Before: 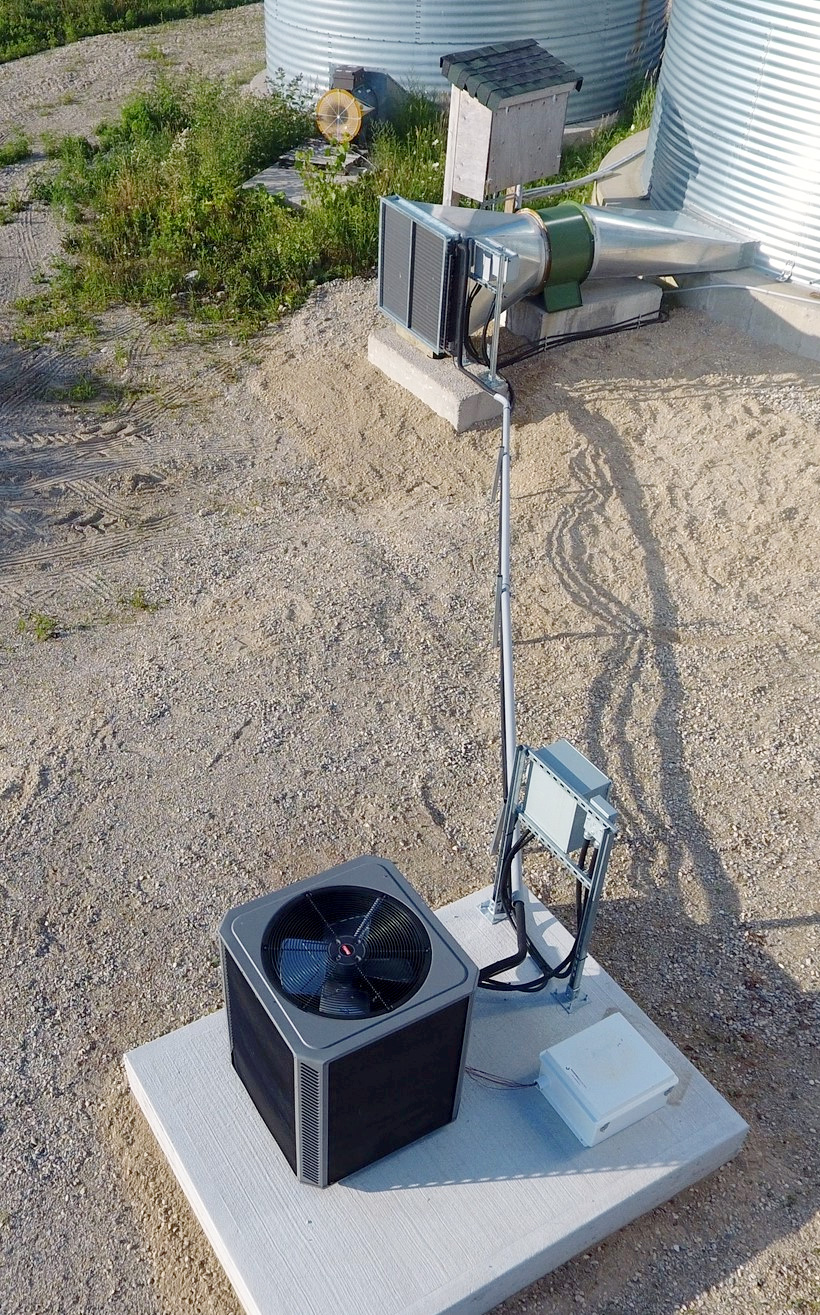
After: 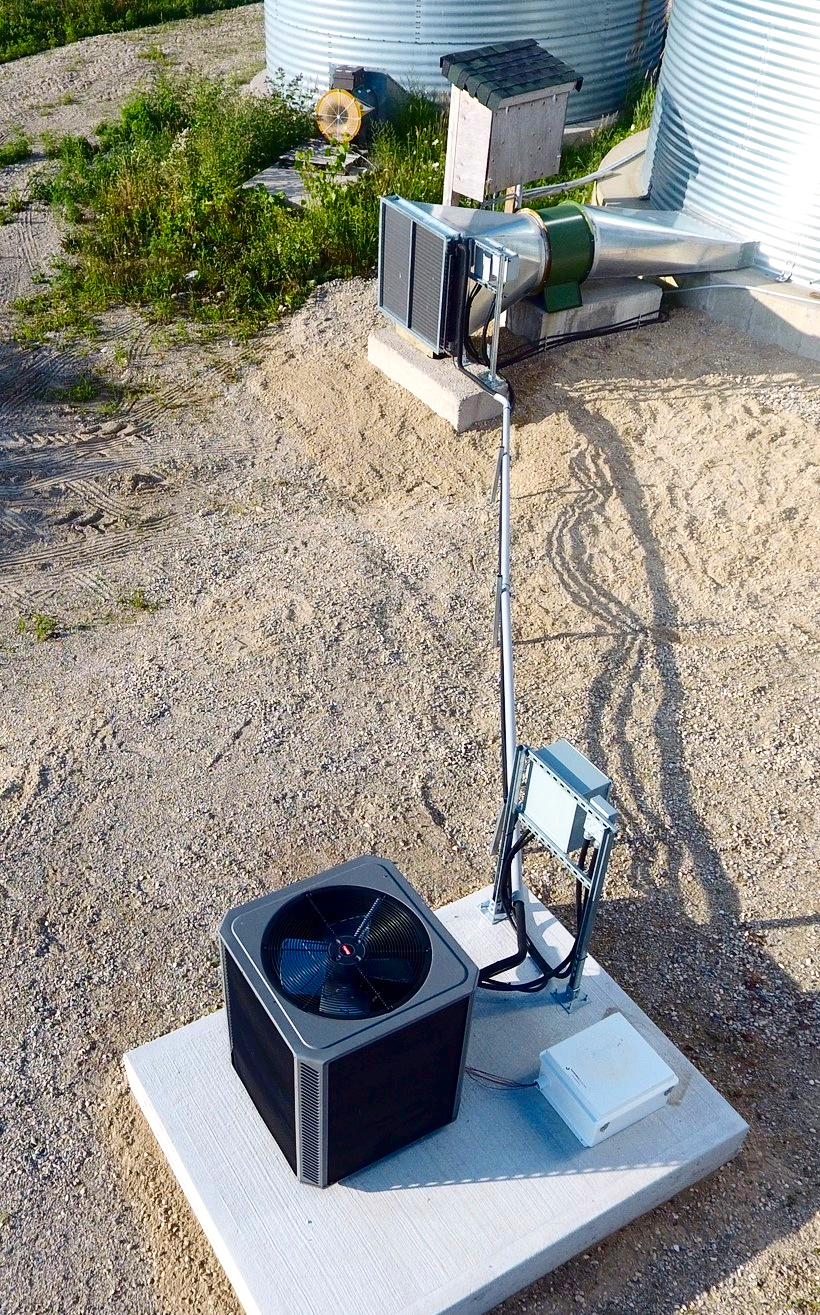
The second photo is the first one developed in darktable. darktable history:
exposure: black level correction 0, exposure 0.301 EV, compensate highlight preservation false
contrast brightness saturation: contrast 0.195, brightness -0.109, saturation 0.205
